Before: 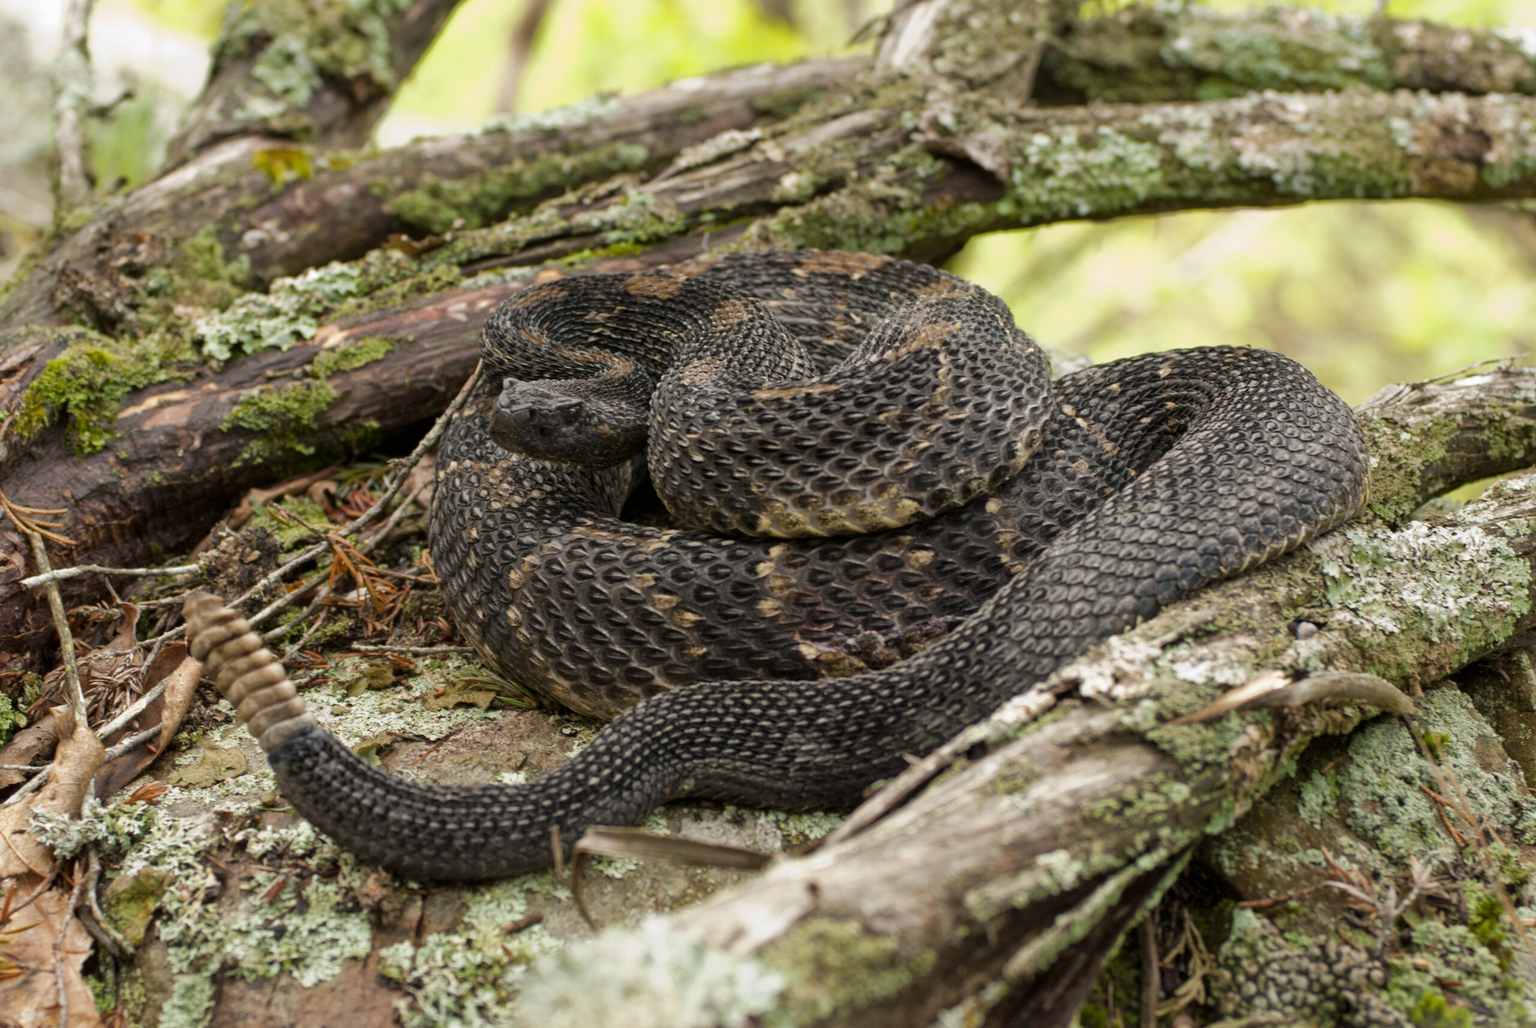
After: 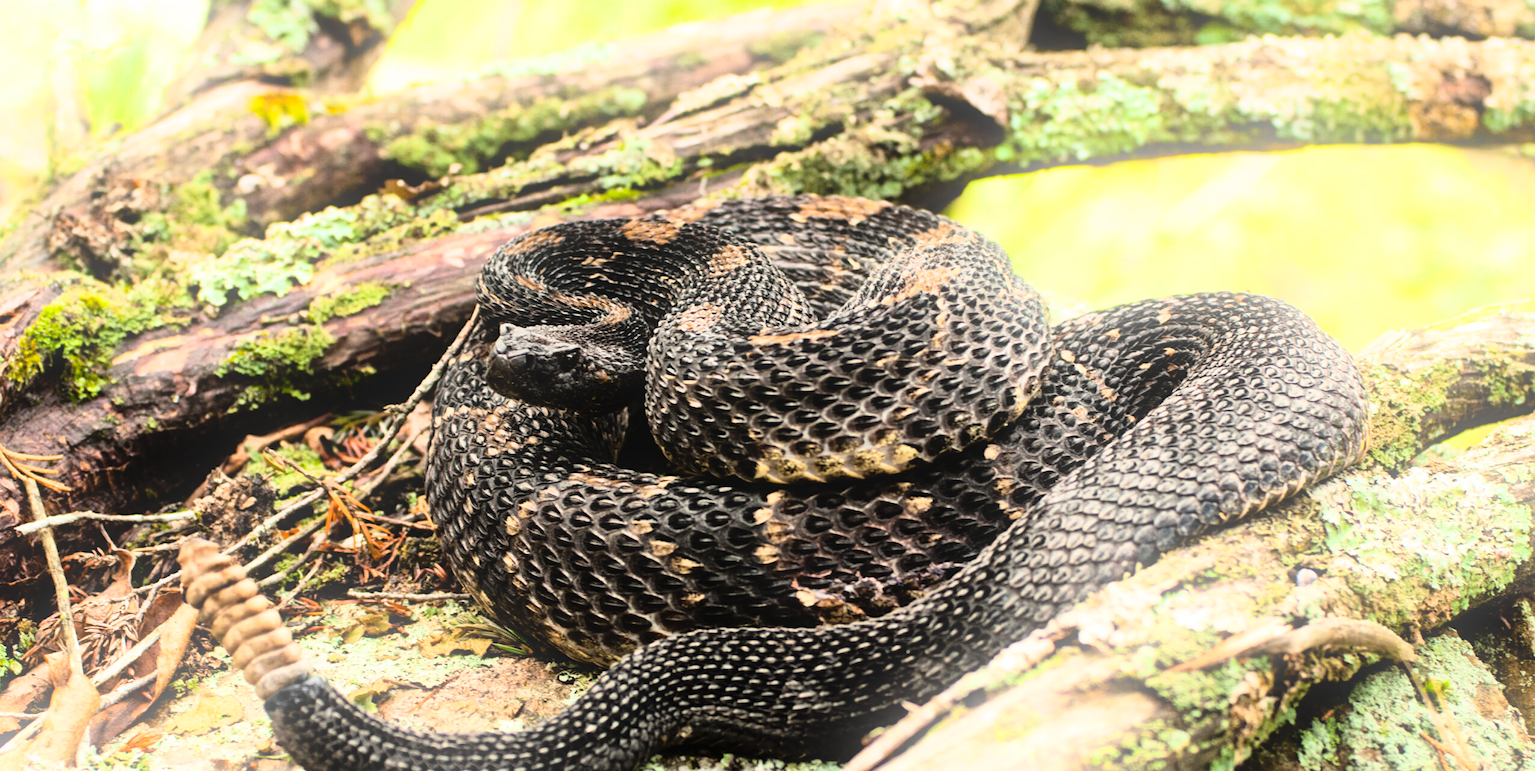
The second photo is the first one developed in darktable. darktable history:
rgb curve: curves: ch0 [(0, 0) (0.21, 0.15) (0.24, 0.21) (0.5, 0.75) (0.75, 0.96) (0.89, 0.99) (1, 1)]; ch1 [(0, 0.02) (0.21, 0.13) (0.25, 0.2) (0.5, 0.67) (0.75, 0.9) (0.89, 0.97) (1, 1)]; ch2 [(0, 0.02) (0.21, 0.13) (0.25, 0.2) (0.5, 0.67) (0.75, 0.9) (0.89, 0.97) (1, 1)], compensate middle gray true
crop: left 0.387%, top 5.469%, bottom 19.809%
bloom: size 16%, threshold 98%, strength 20%
